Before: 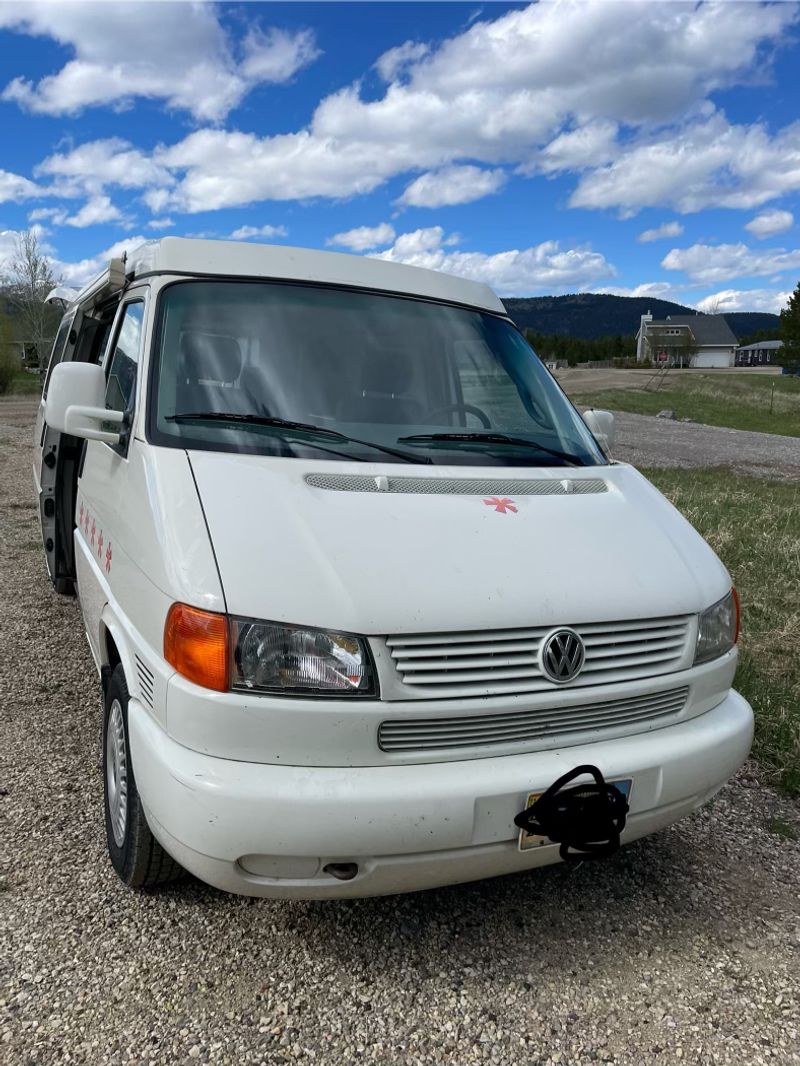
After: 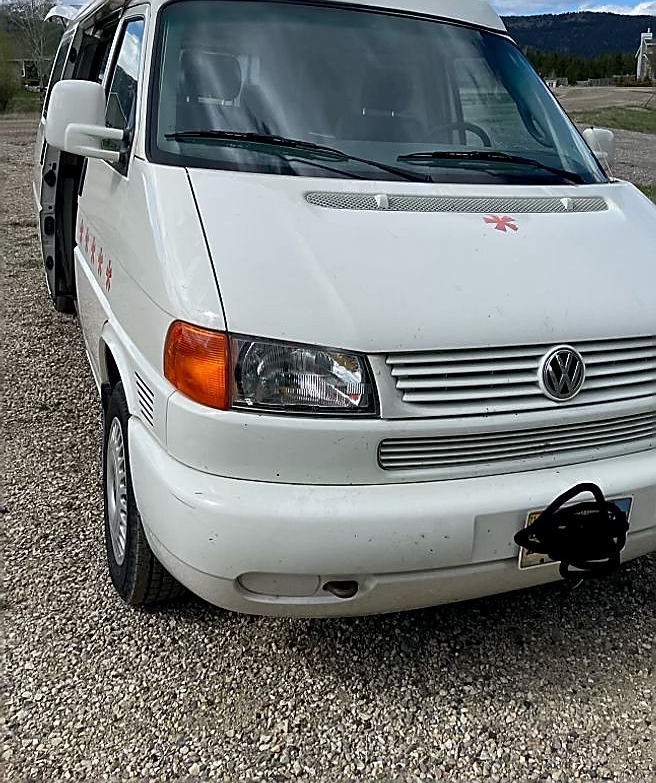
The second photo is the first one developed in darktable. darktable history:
crop: top 26.531%, right 17.959%
sharpen: radius 1.4, amount 1.25, threshold 0.7
local contrast: mode bilateral grid, contrast 20, coarseness 50, detail 120%, midtone range 0.2
